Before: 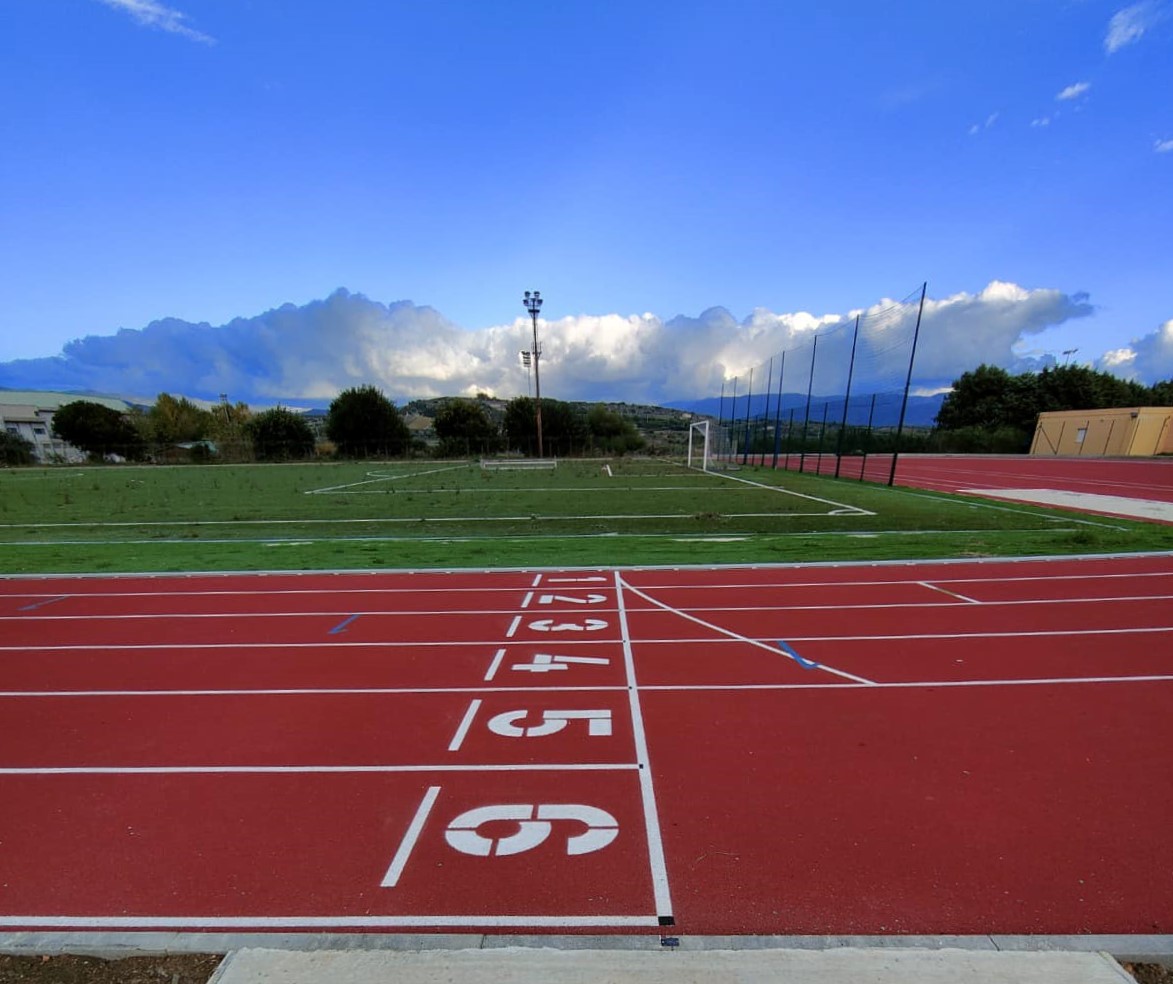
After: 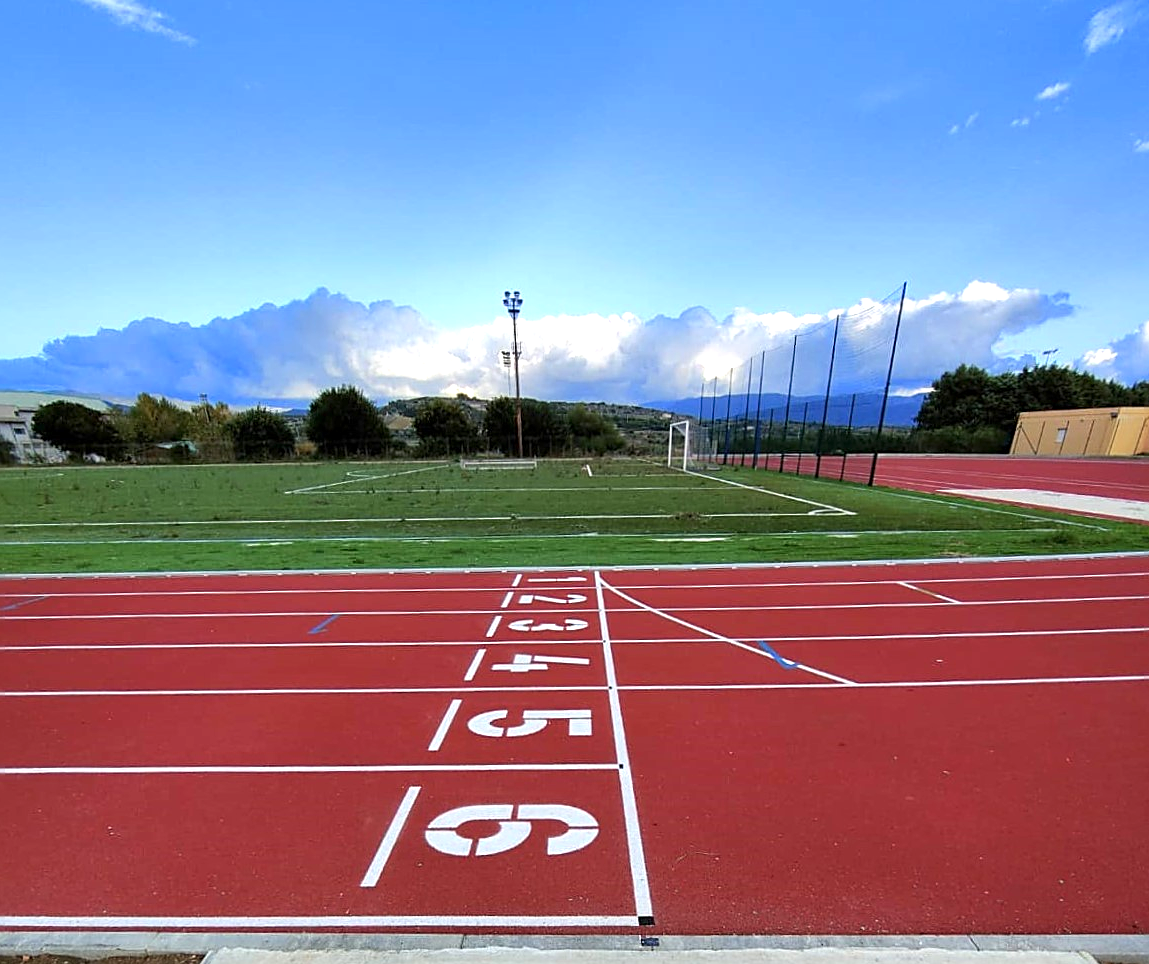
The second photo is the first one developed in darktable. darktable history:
exposure: exposure 0.785 EV, compensate highlight preservation false
sharpen: on, module defaults
crop: left 1.743%, right 0.268%, bottom 2.011%
